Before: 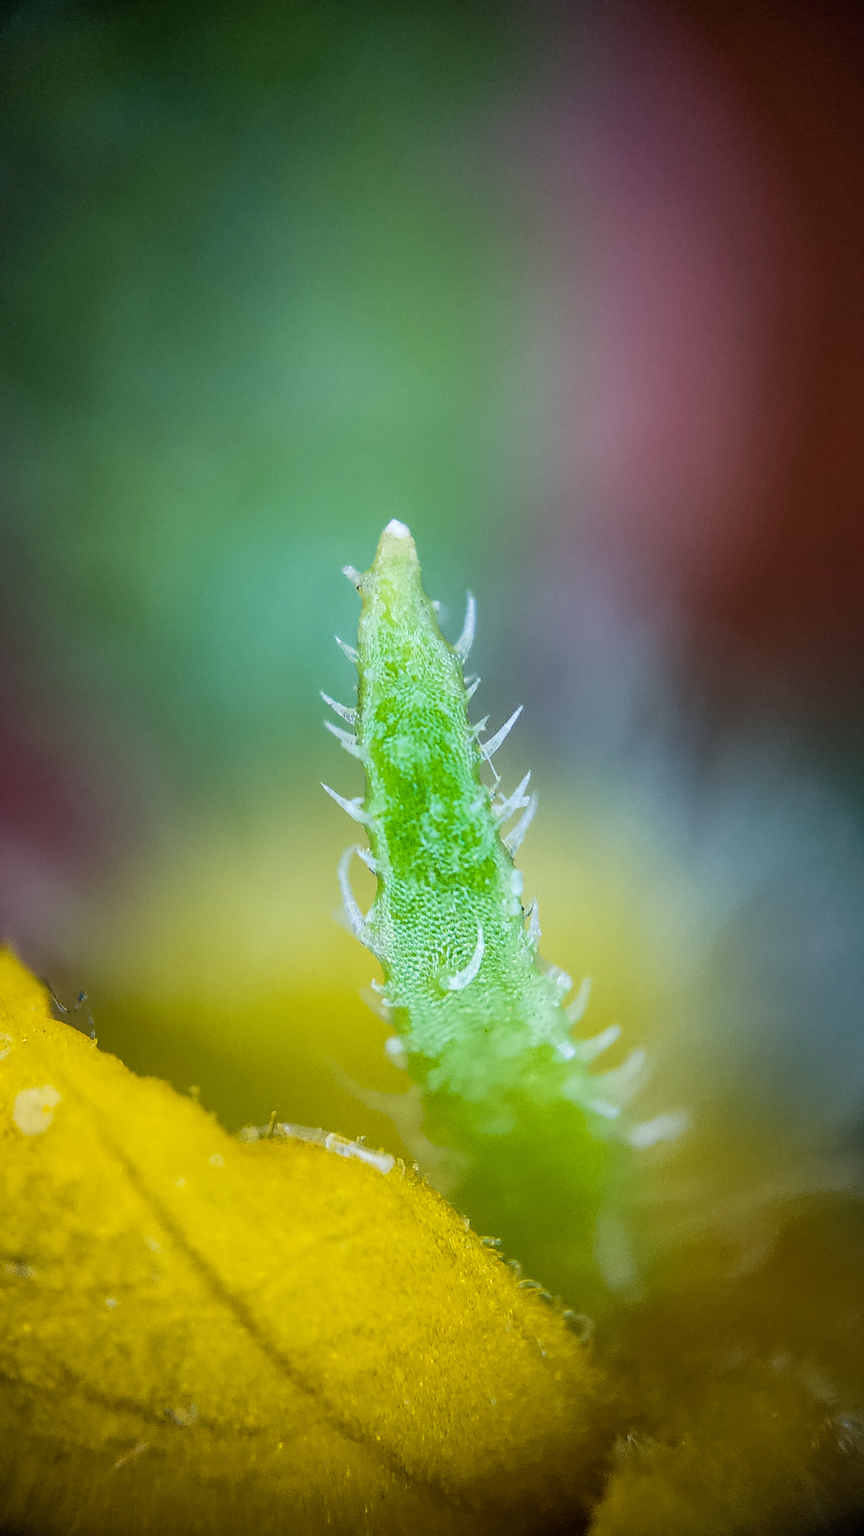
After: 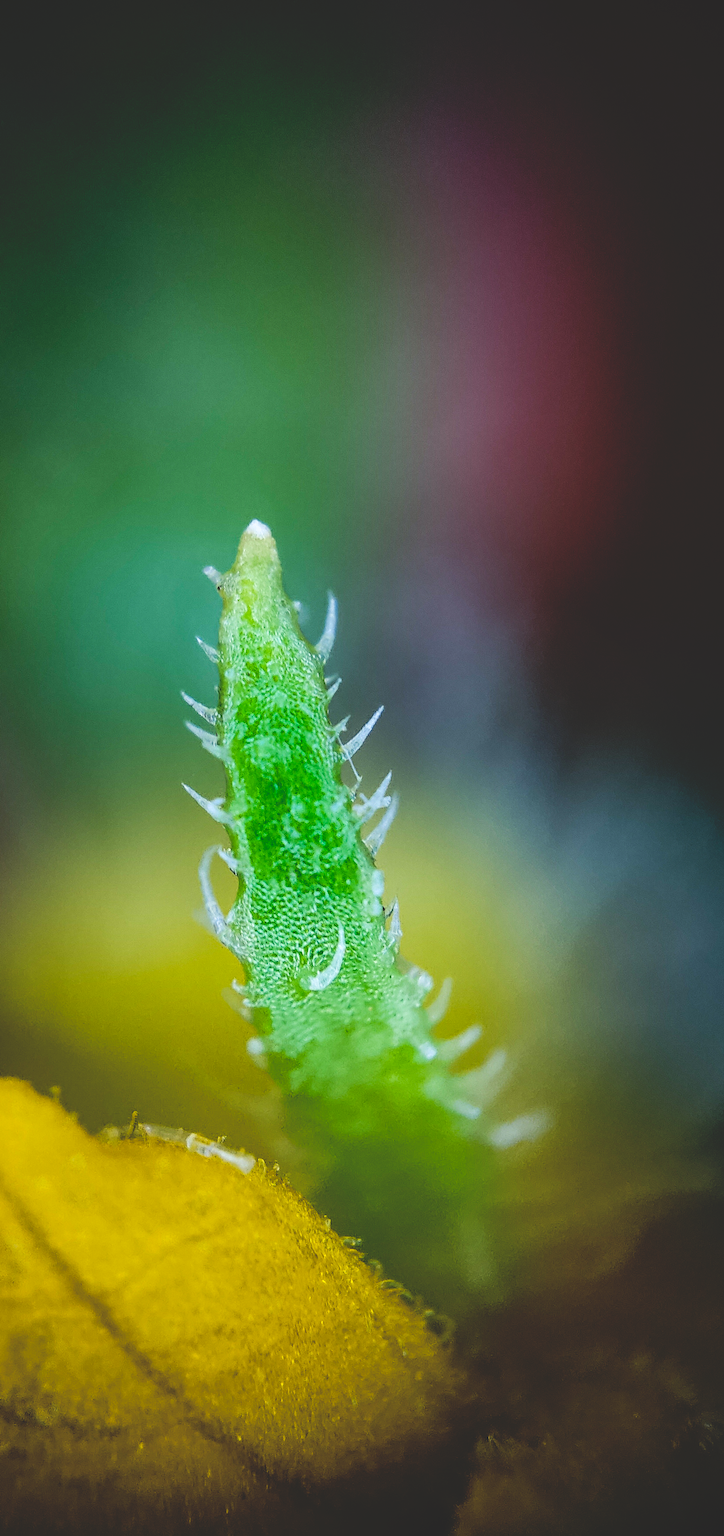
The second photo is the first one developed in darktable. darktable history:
crop: left 16.145%
base curve: curves: ch0 [(0, 0.02) (0.083, 0.036) (1, 1)], preserve colors none
